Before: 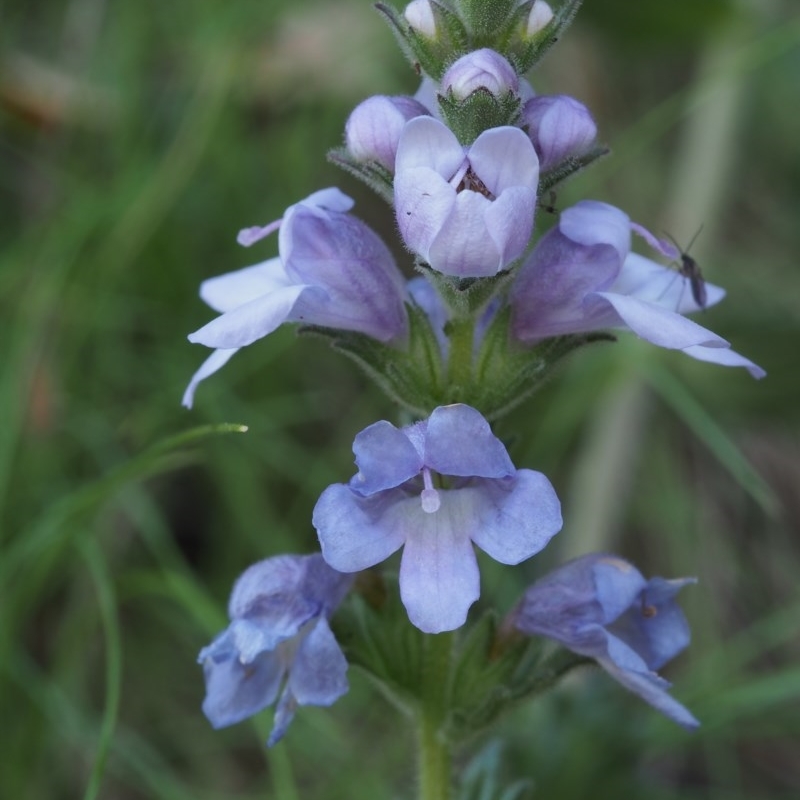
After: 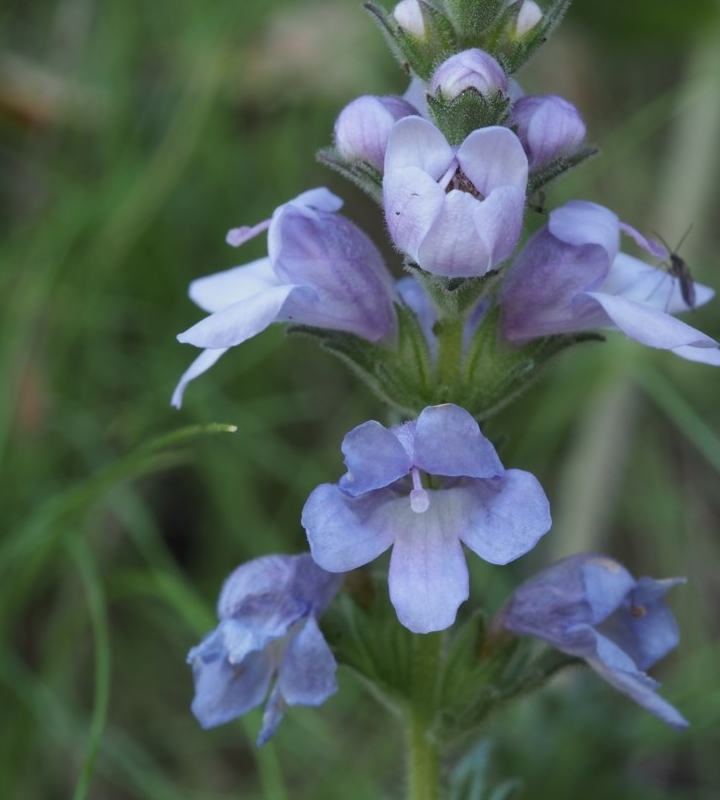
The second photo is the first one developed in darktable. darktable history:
crop and rotate: left 1.419%, right 8.528%
